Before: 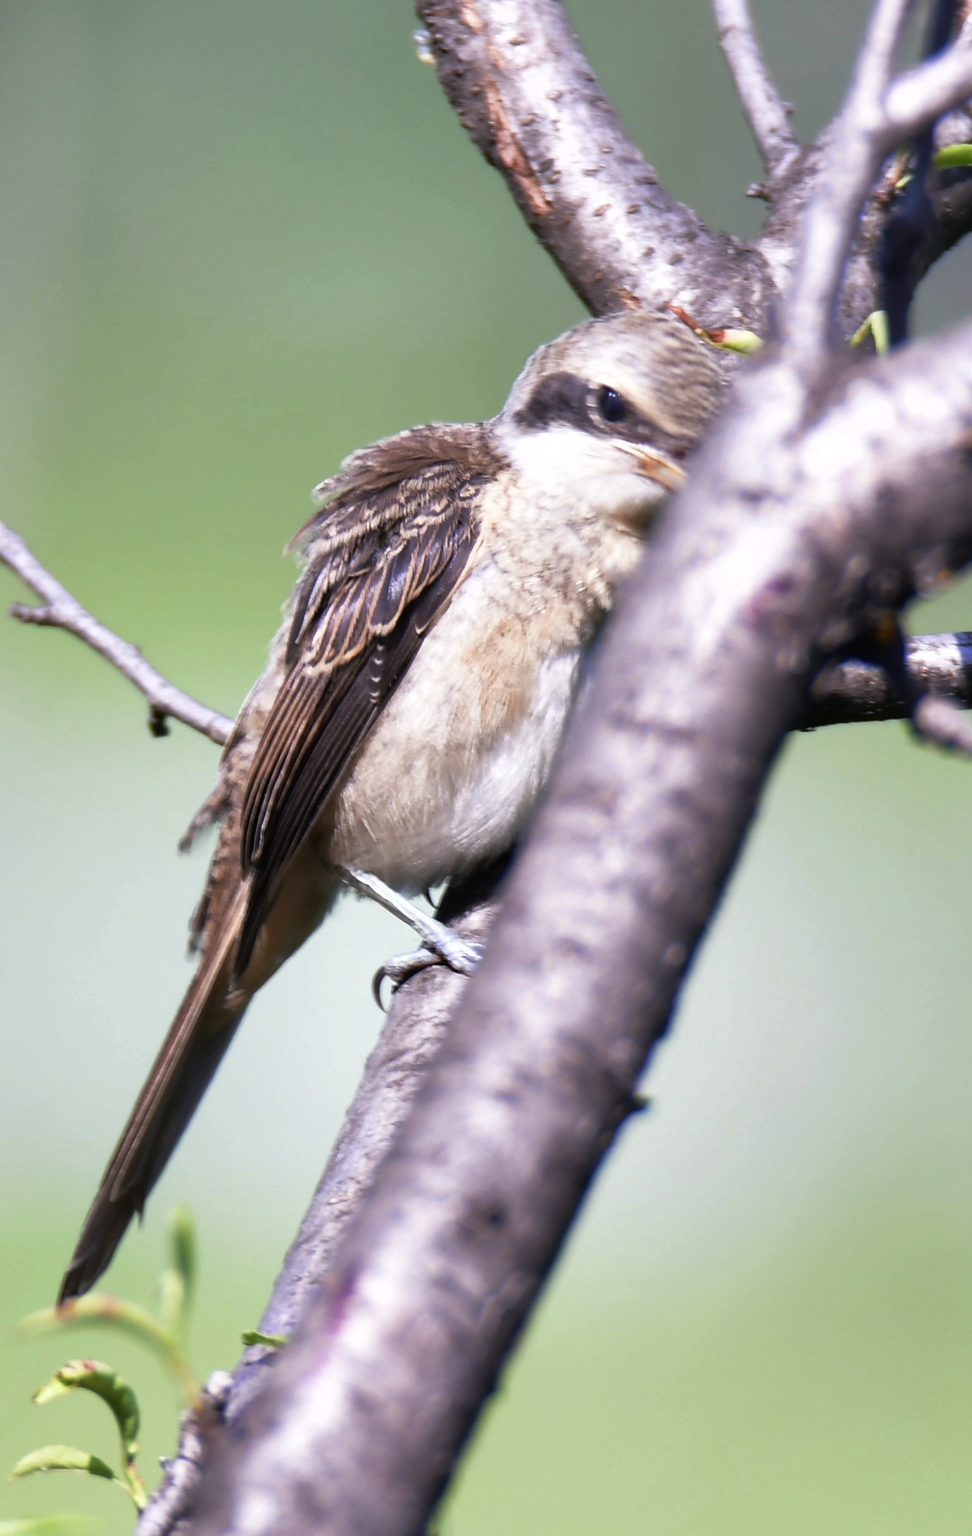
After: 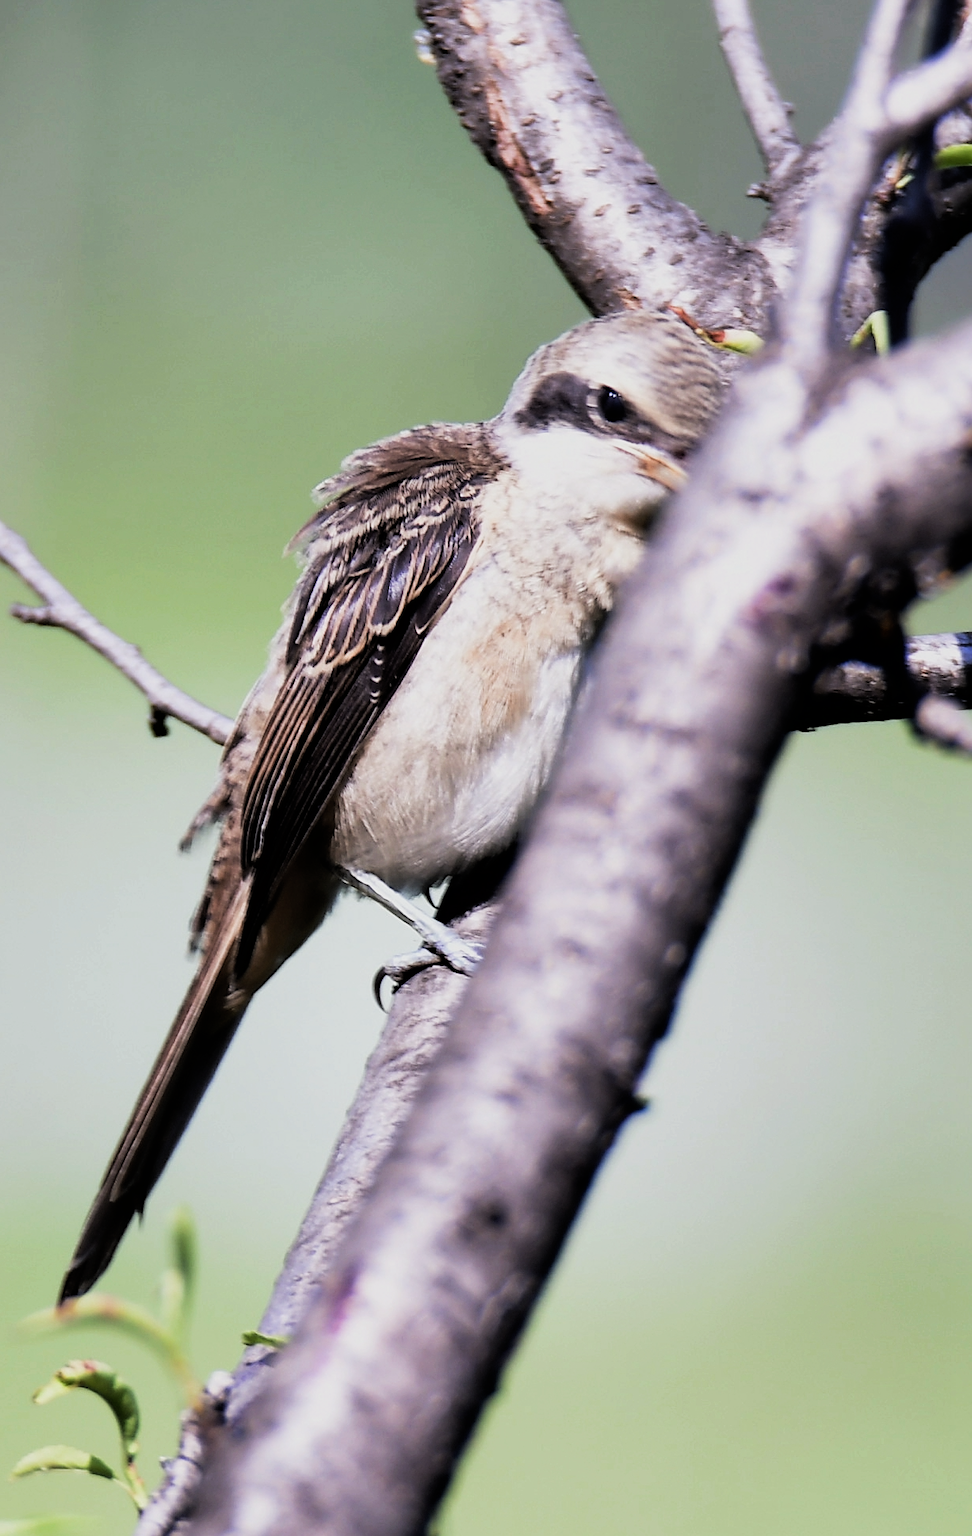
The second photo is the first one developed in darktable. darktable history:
sharpen: on, module defaults
filmic rgb: black relative exposure -5.05 EV, white relative exposure 3.97 EV, hardness 2.9, contrast 1.296, highlights saturation mix -28.93%
